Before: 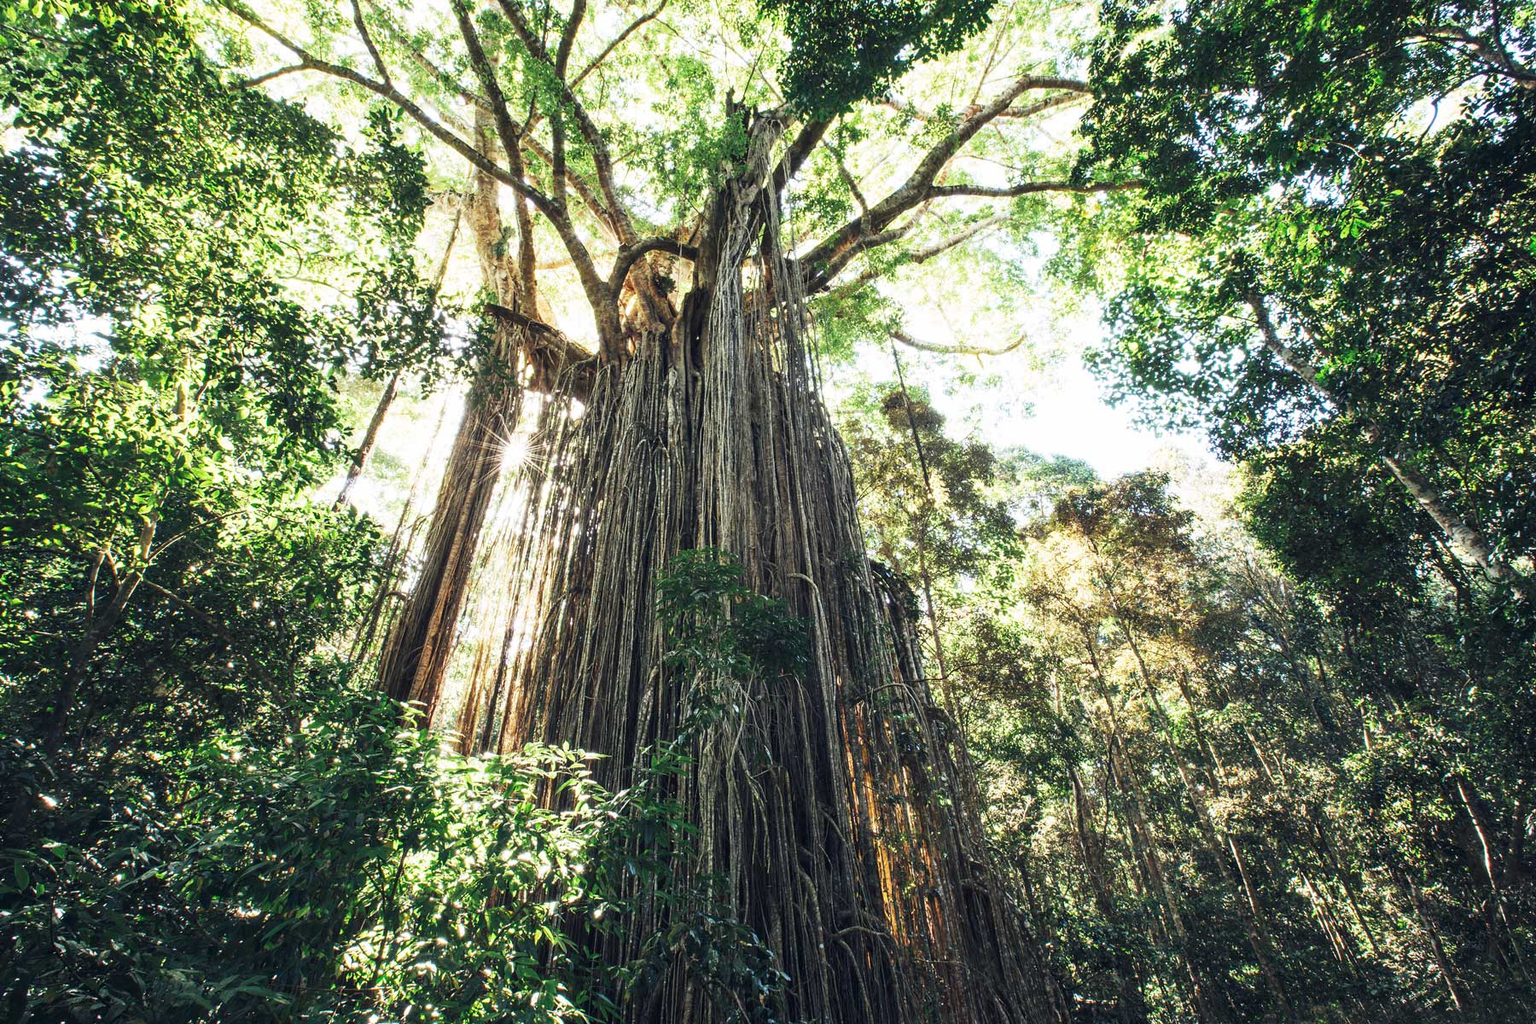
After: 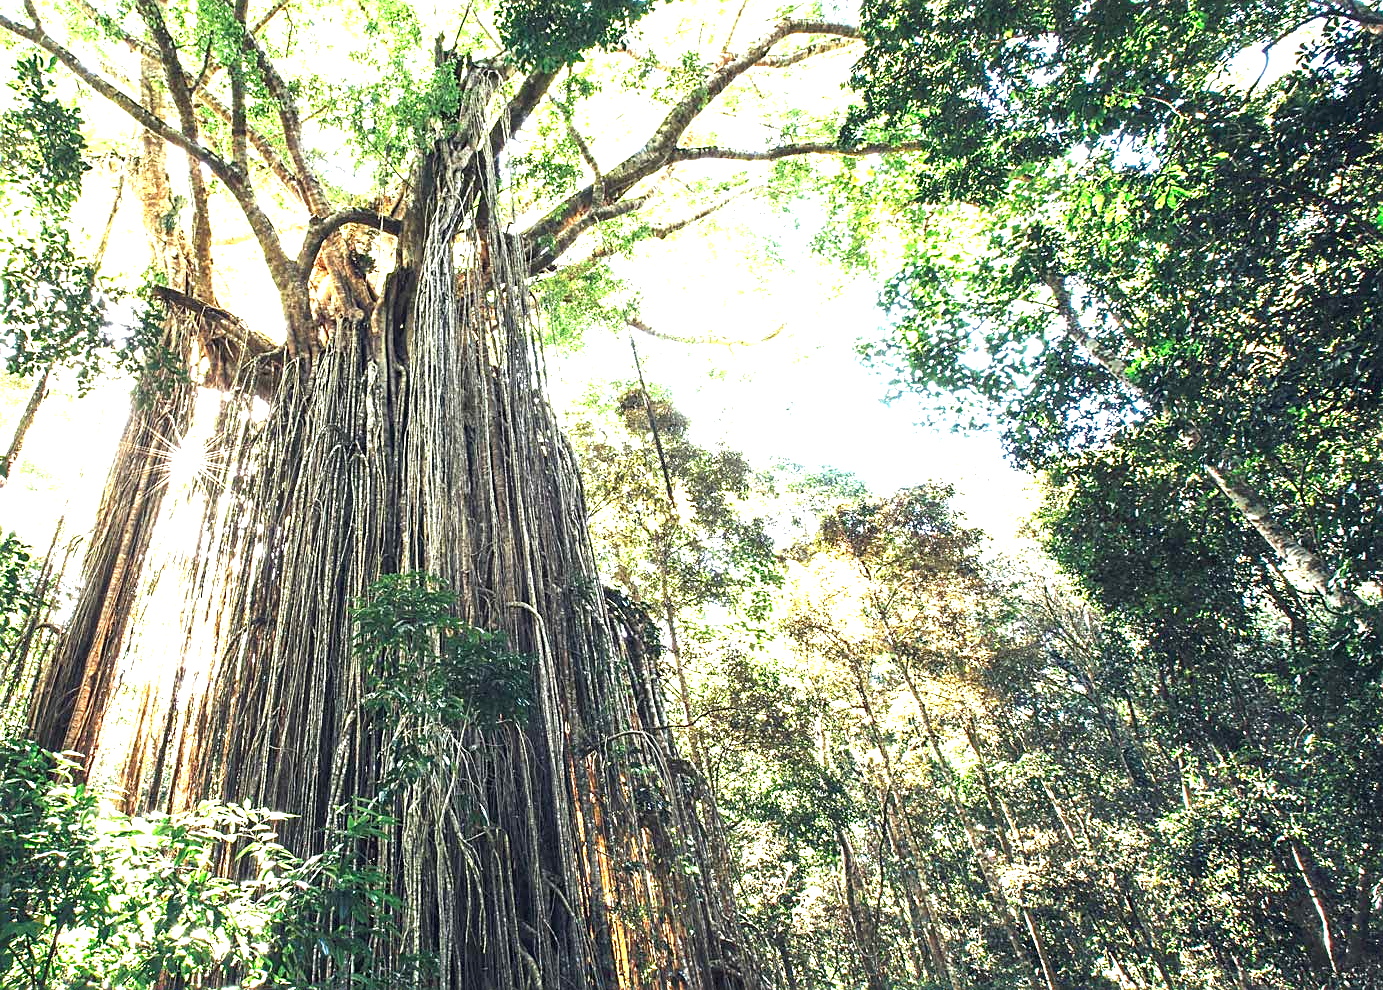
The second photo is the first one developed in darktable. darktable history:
sharpen: on, module defaults
crop: left 23.161%, top 5.876%, bottom 11.567%
exposure: black level correction 0, exposure 1.2 EV, compensate highlight preservation false
